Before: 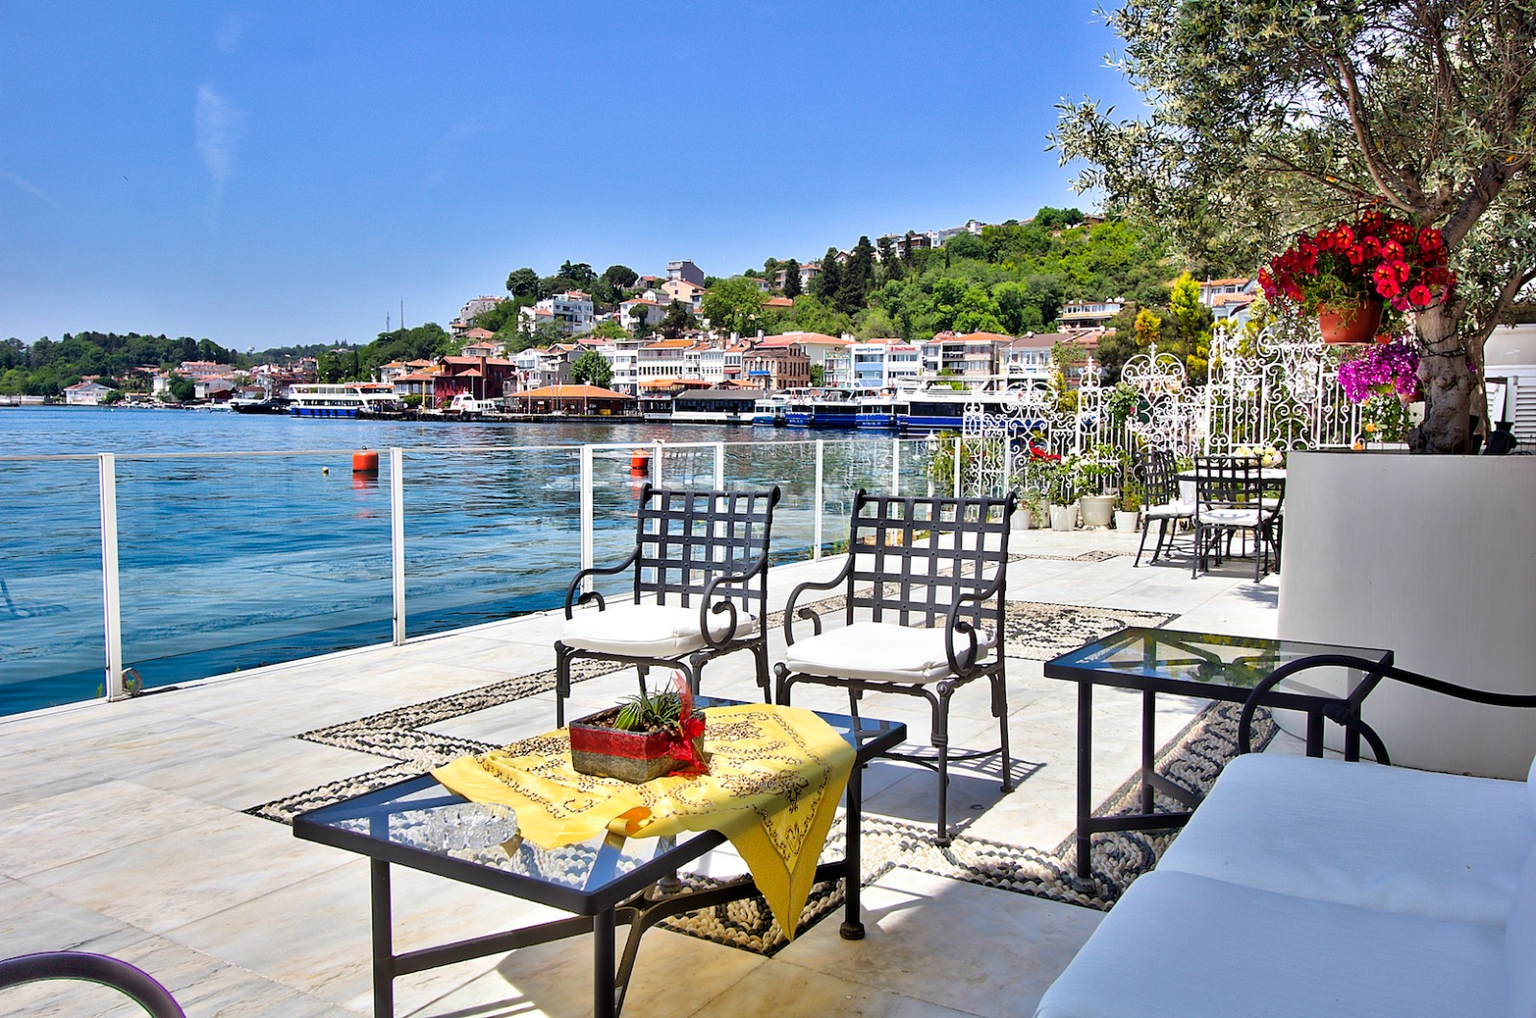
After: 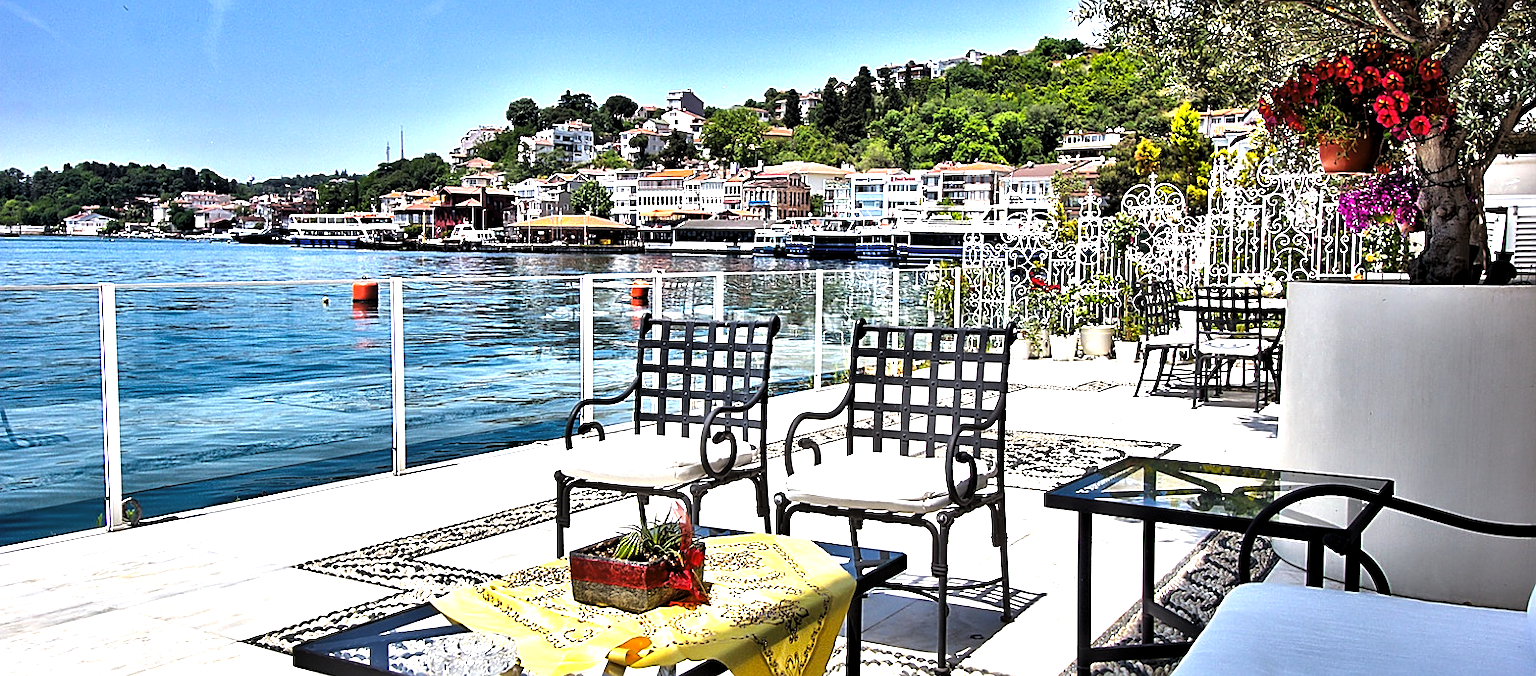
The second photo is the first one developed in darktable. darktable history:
crop: top 16.727%, bottom 16.727%
base curve: curves: ch0 [(0, 0) (0.297, 0.298) (1, 1)], preserve colors none
levels: levels [0.044, 0.475, 0.791]
sharpen: on, module defaults
